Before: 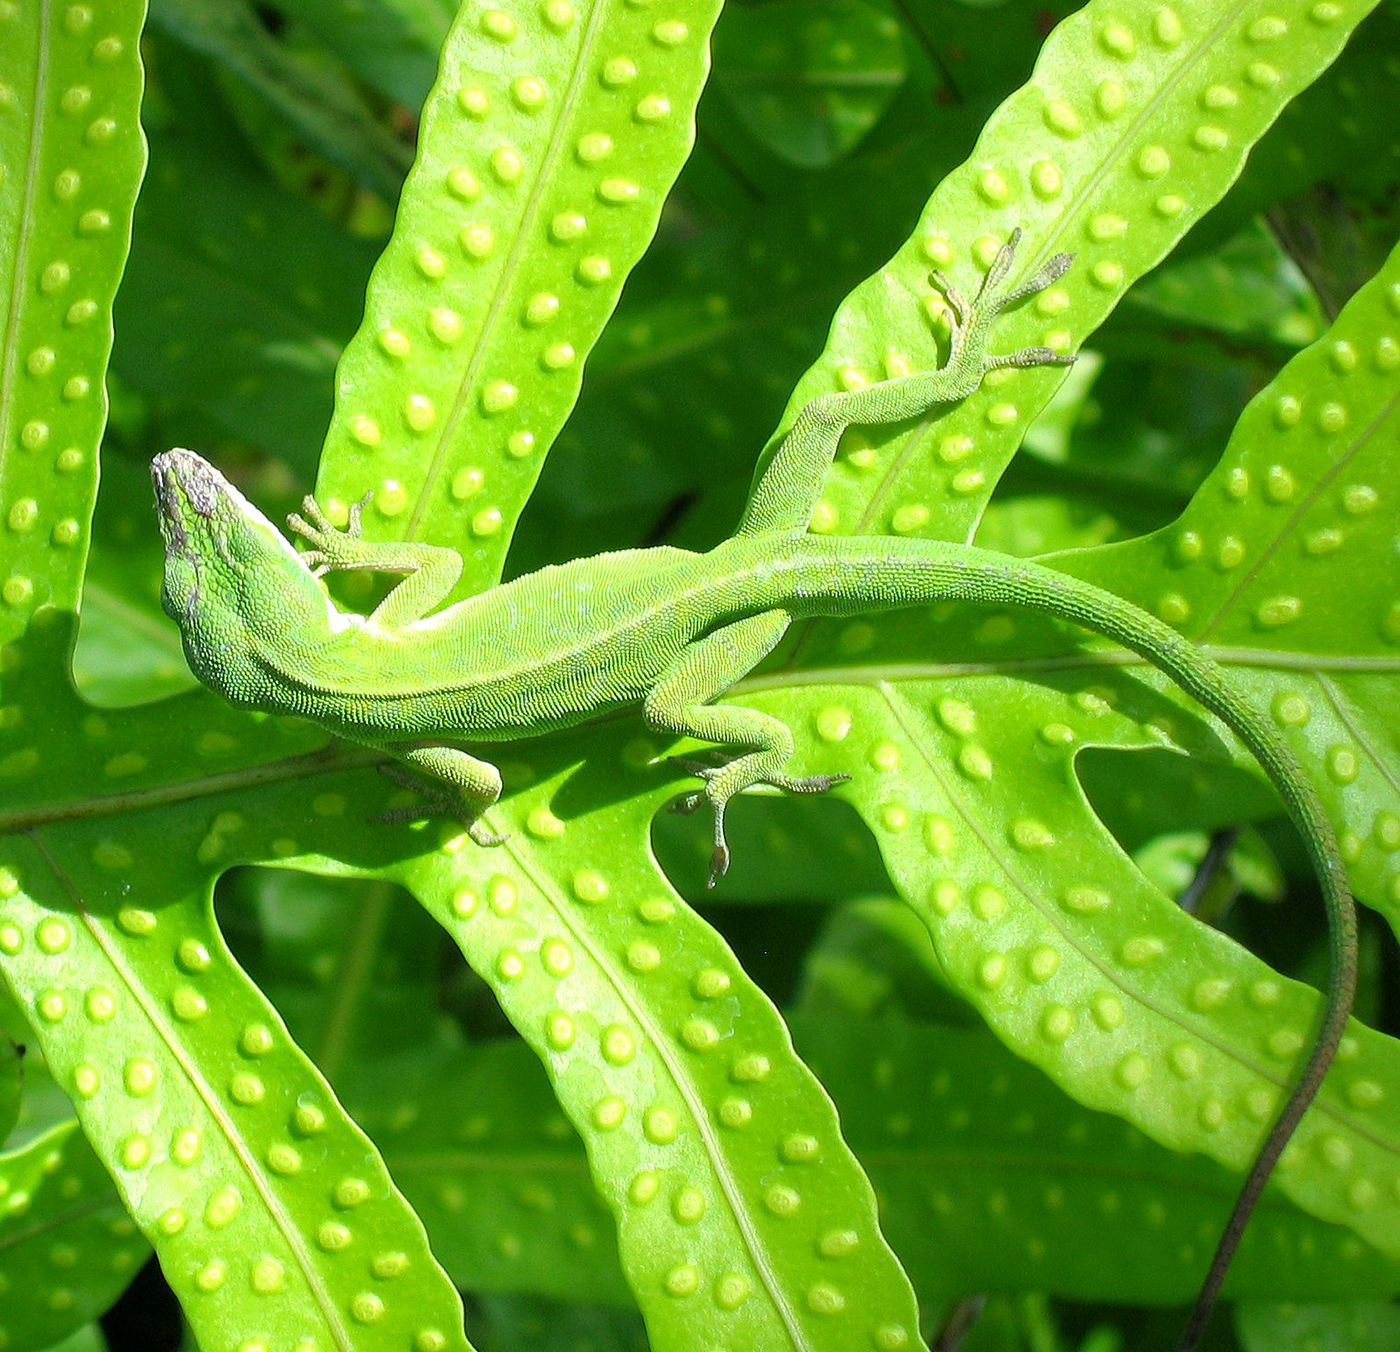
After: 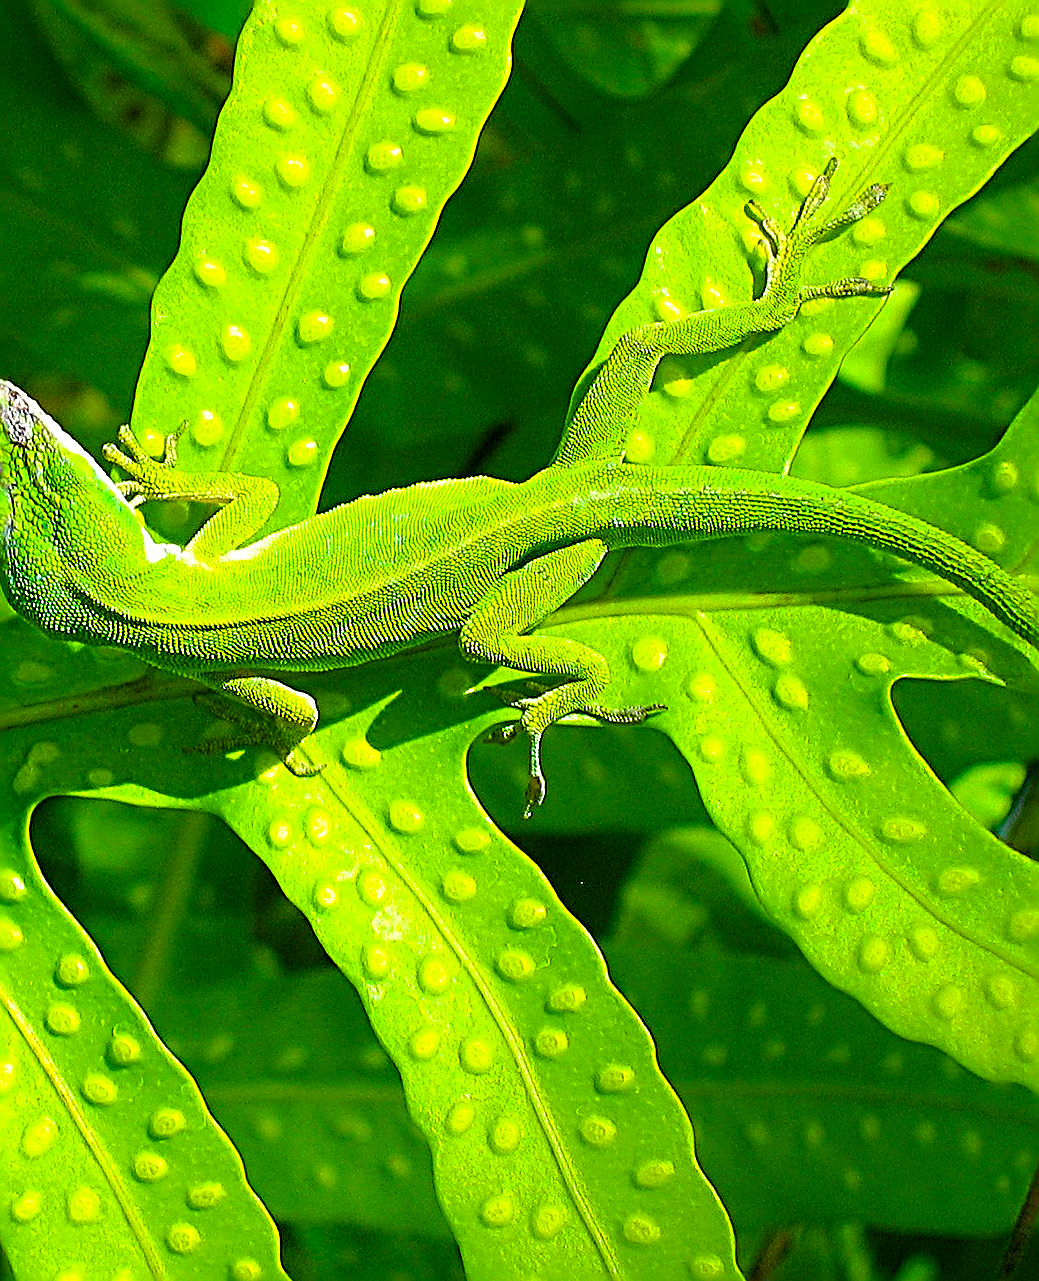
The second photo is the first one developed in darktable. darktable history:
sharpen: radius 3.158, amount 1.731
color balance rgb: linear chroma grading › global chroma 42%, perceptual saturation grading › global saturation 42%, global vibrance 33%
crop and rotate: left 13.15%, top 5.251%, right 12.609%
